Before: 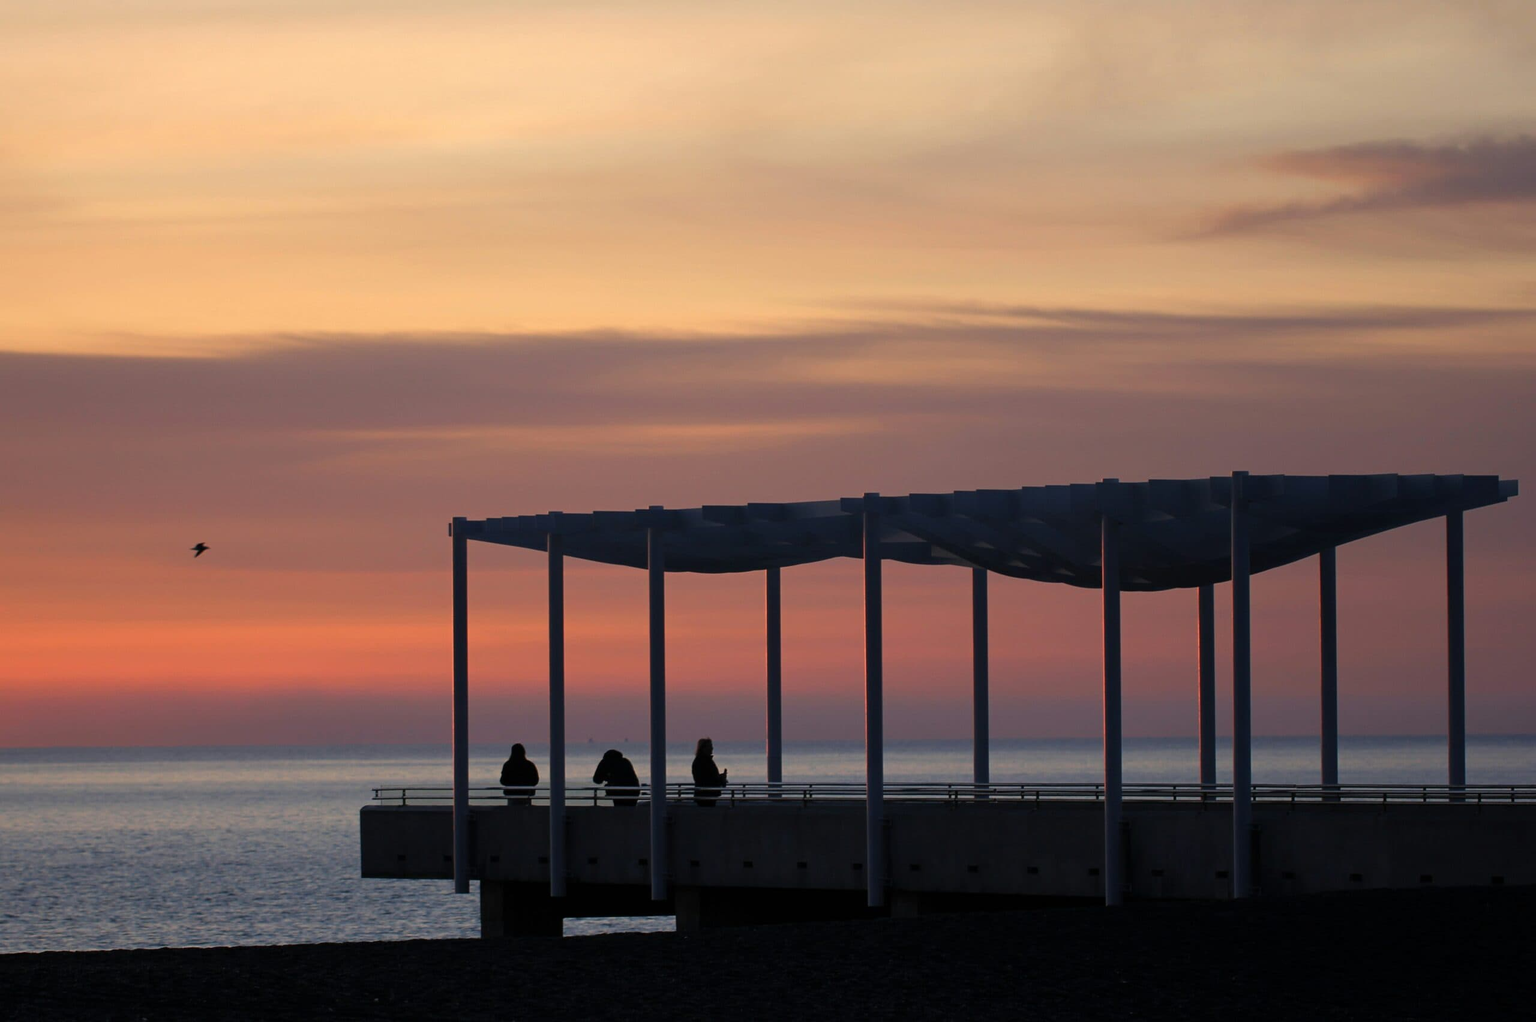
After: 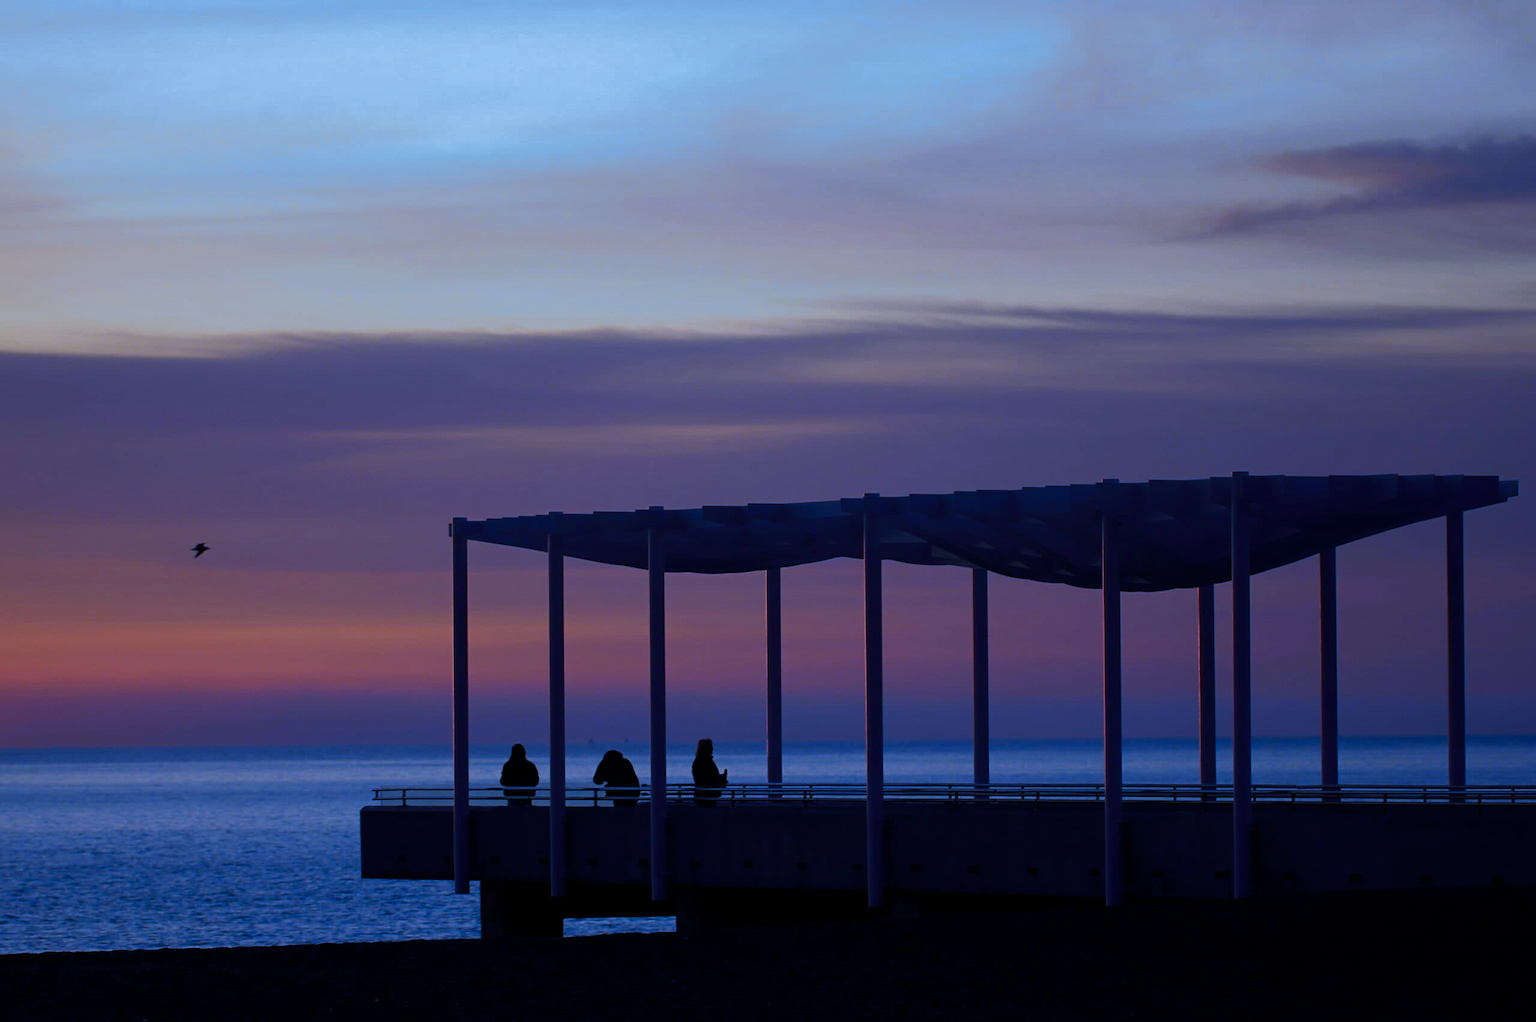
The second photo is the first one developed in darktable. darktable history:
white balance: red 0.766, blue 1.537
contrast brightness saturation: brightness -0.2, saturation 0.08
split-toning: shadows › hue 351.18°, shadows › saturation 0.86, highlights › hue 218.82°, highlights › saturation 0.73, balance -19.167
